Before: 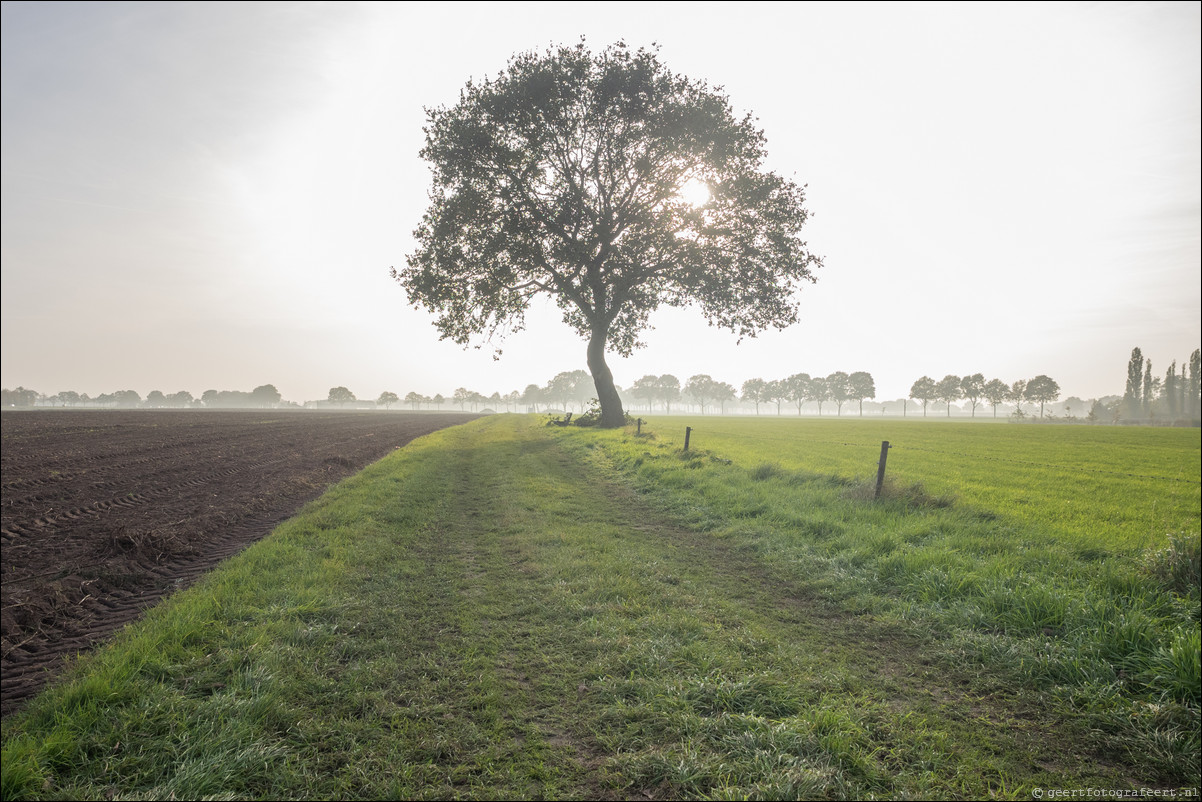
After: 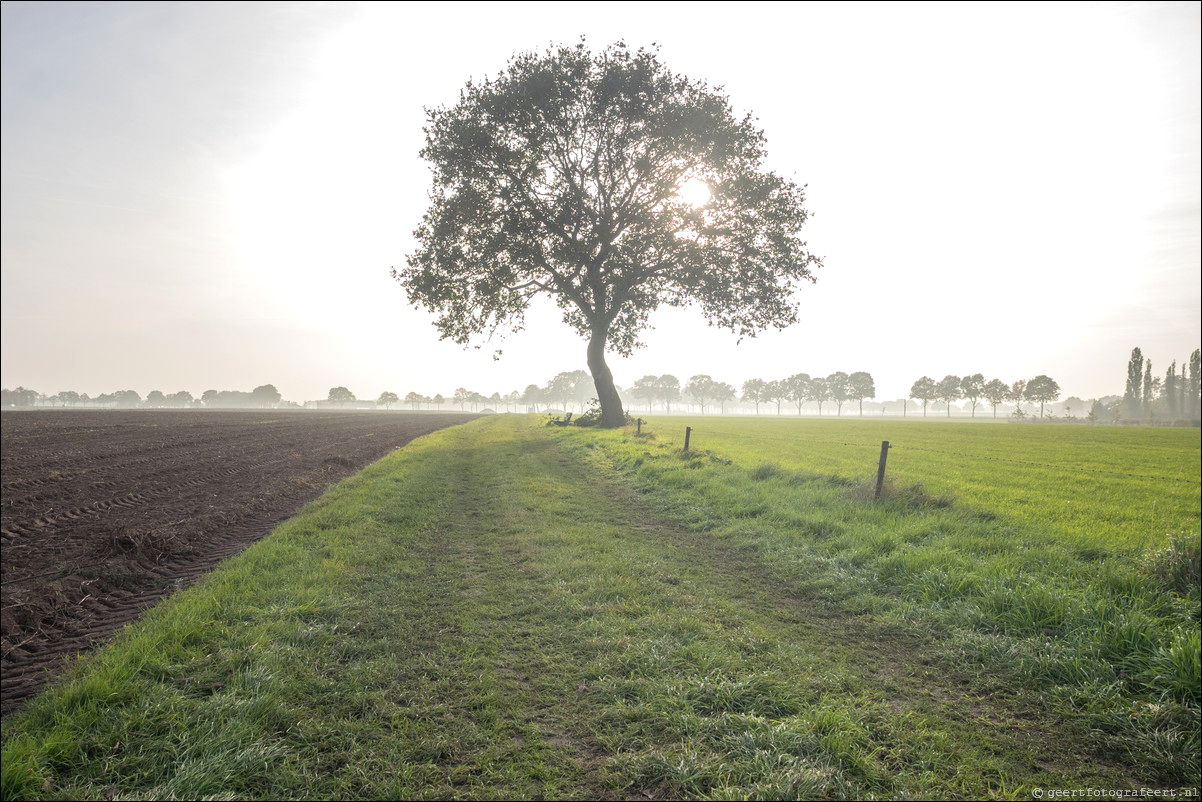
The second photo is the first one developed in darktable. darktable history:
exposure: exposure 1.209 EV, compensate exposure bias true, compensate highlight preservation false
